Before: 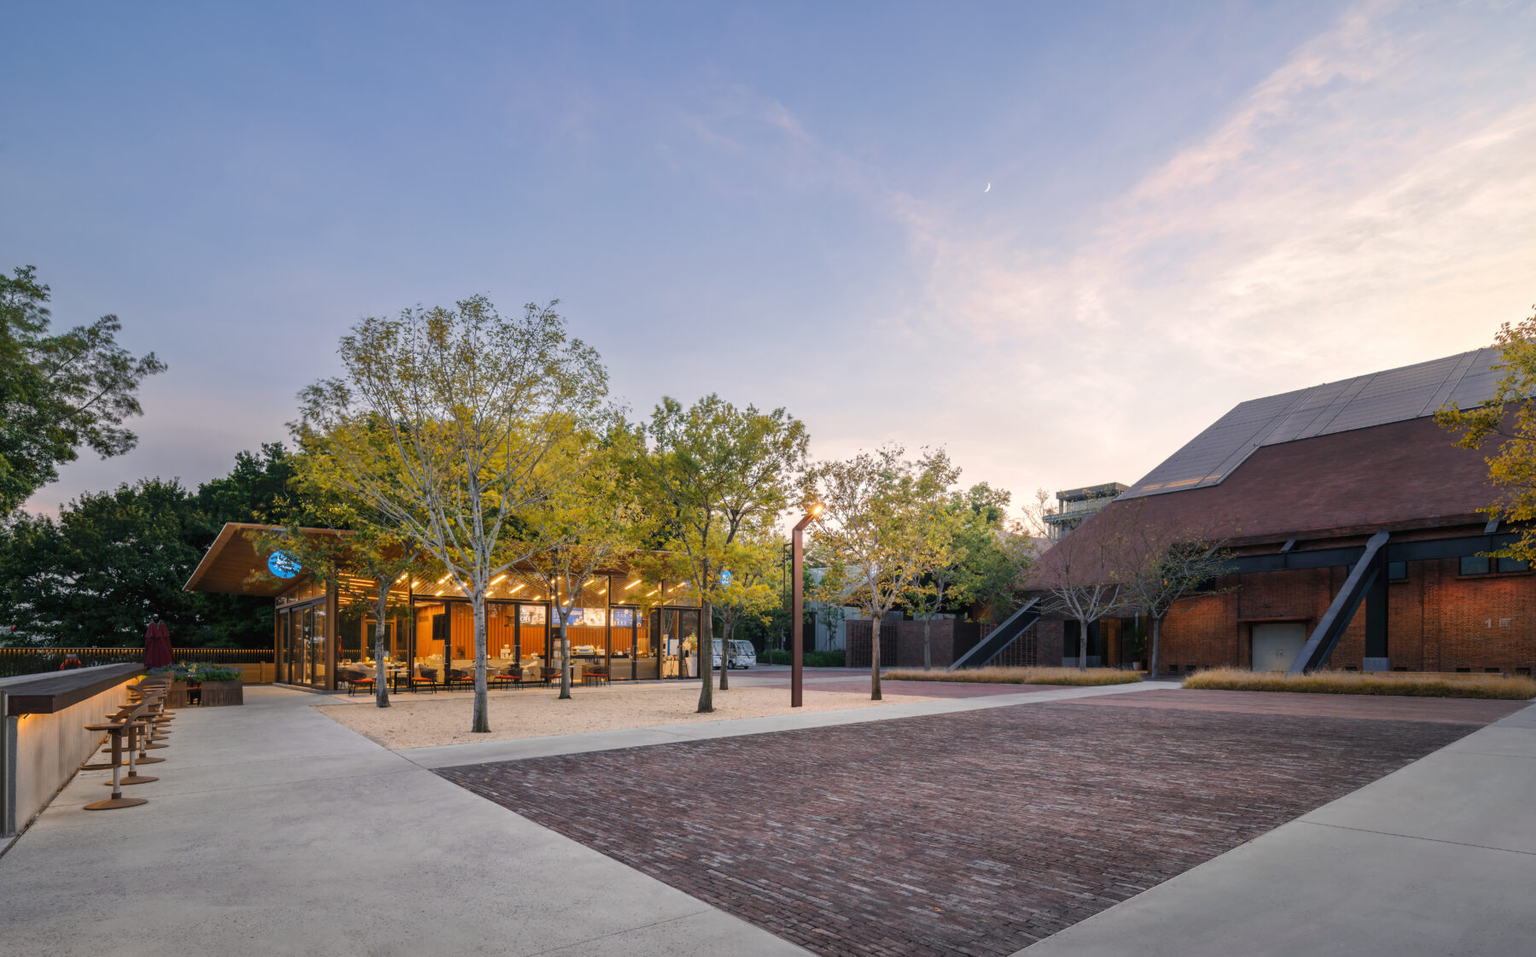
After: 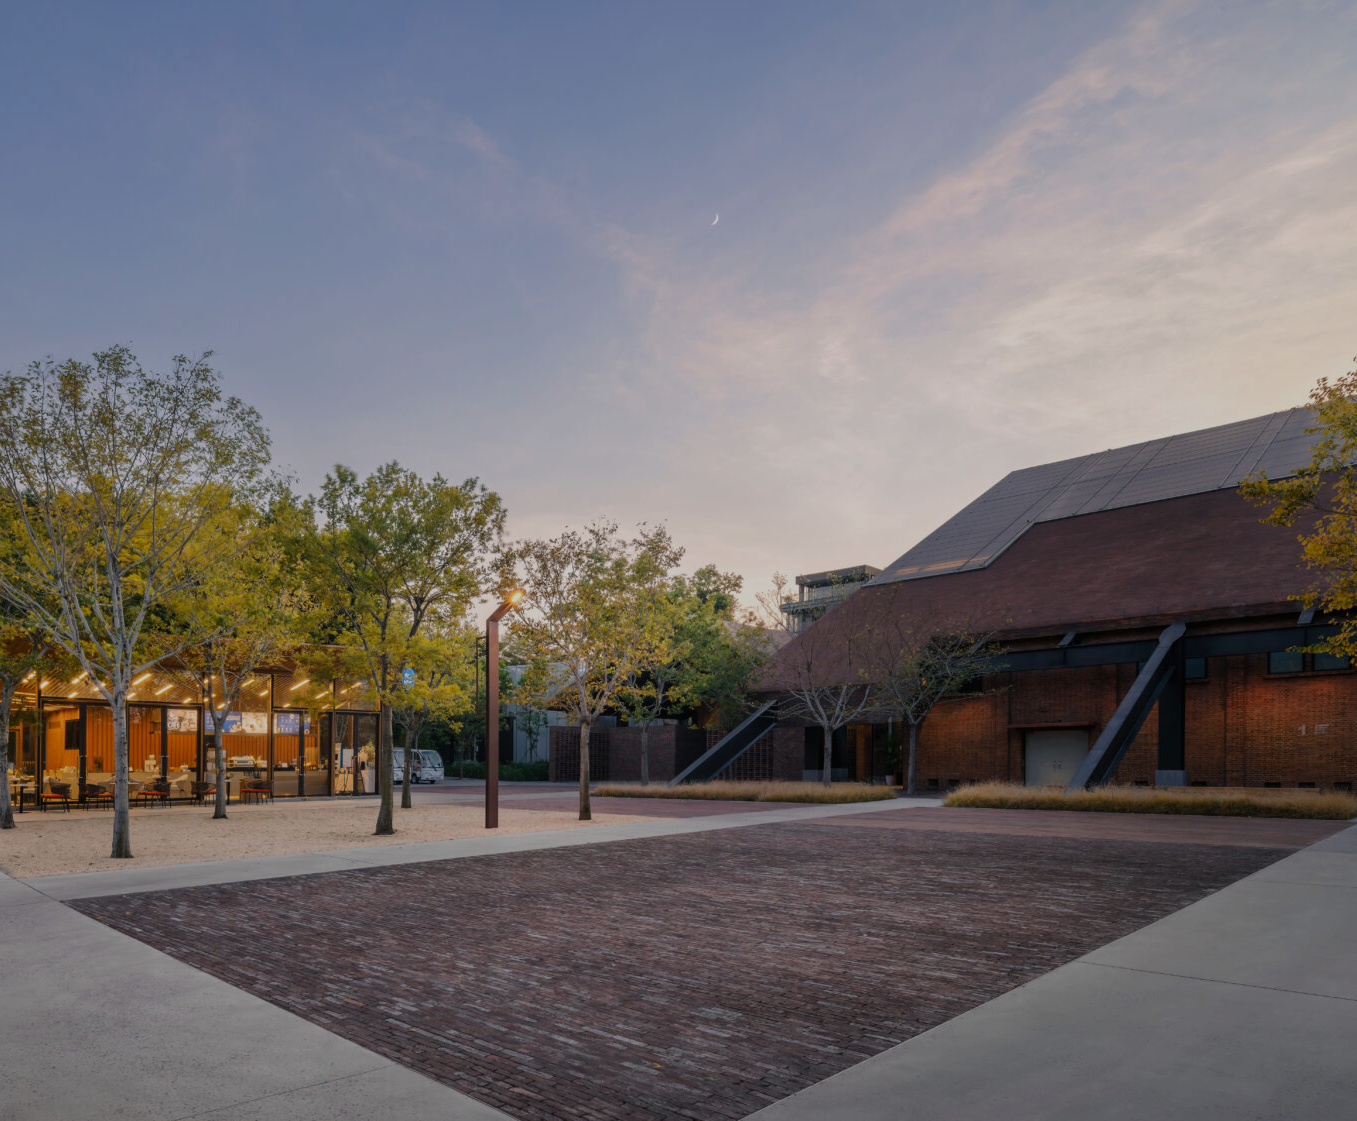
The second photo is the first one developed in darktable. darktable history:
crop and rotate: left 24.6%
exposure: black level correction 0, exposure -0.766 EV, compensate highlight preservation false
